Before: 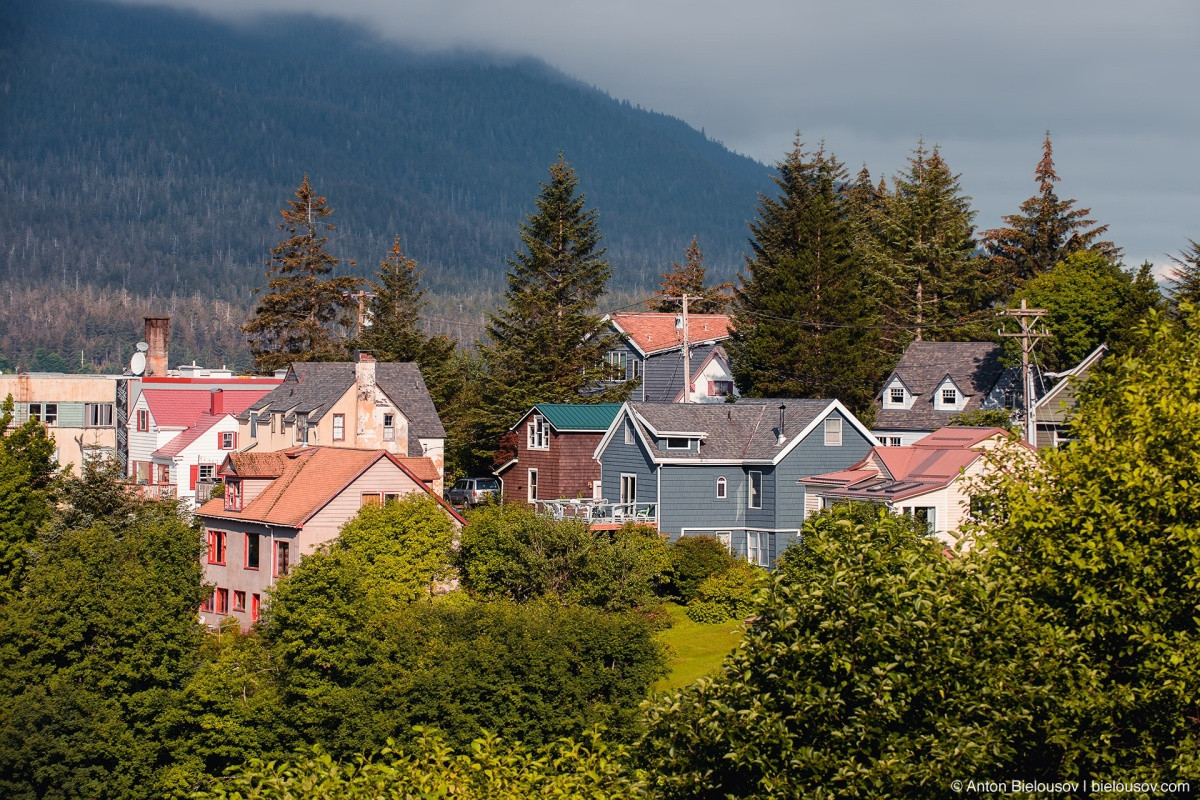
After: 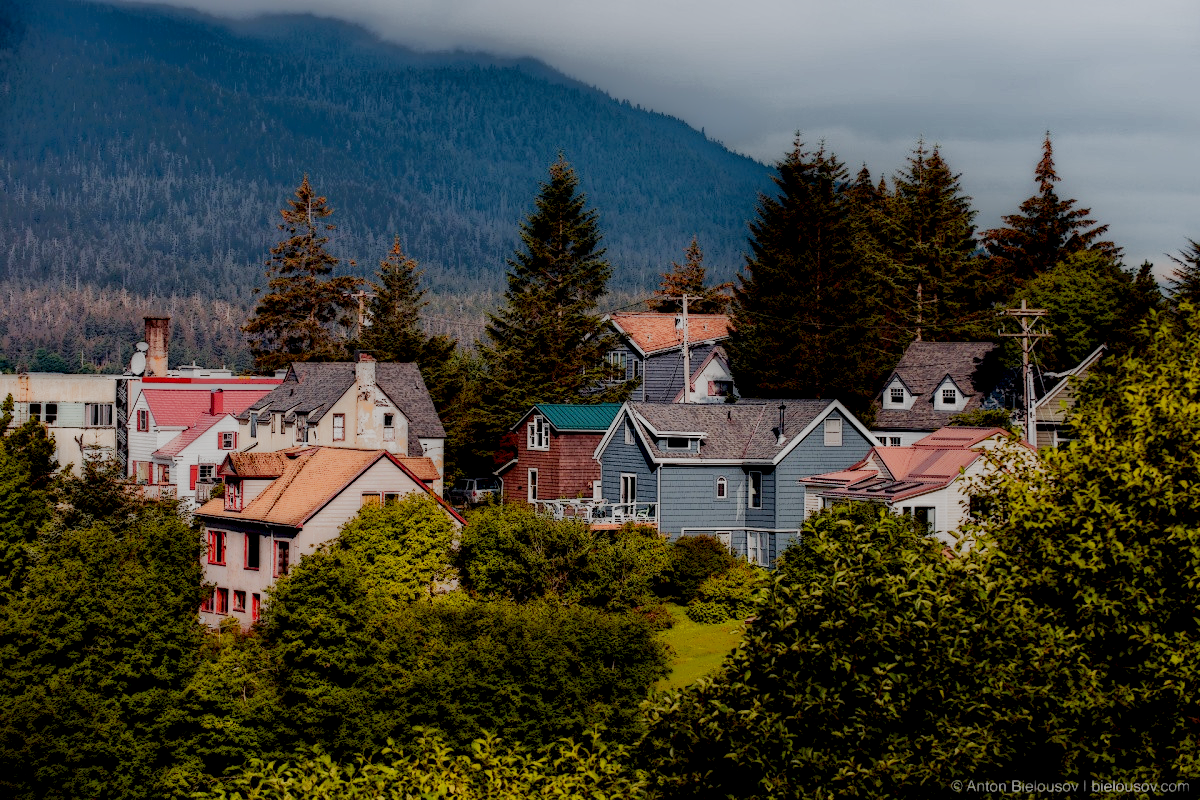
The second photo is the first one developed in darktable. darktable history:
tone curve: curves: ch0 [(0, 0.005) (0.103, 0.097) (0.18, 0.22) (0.378, 0.482) (0.504, 0.631) (0.663, 0.801) (0.834, 0.914) (1, 0.971)]; ch1 [(0, 0) (0.172, 0.123) (0.324, 0.253) (0.396, 0.388) (0.478, 0.461) (0.499, 0.498) (0.545, 0.587) (0.604, 0.692) (0.704, 0.818) (1, 1)]; ch2 [(0, 0) (0.411, 0.424) (0.496, 0.5) (0.521, 0.537) (0.555, 0.585) (0.628, 0.703) (1, 1)], preserve colors none
local contrast: highlights 5%, shadows 210%, detail 164%, midtone range 0.006
